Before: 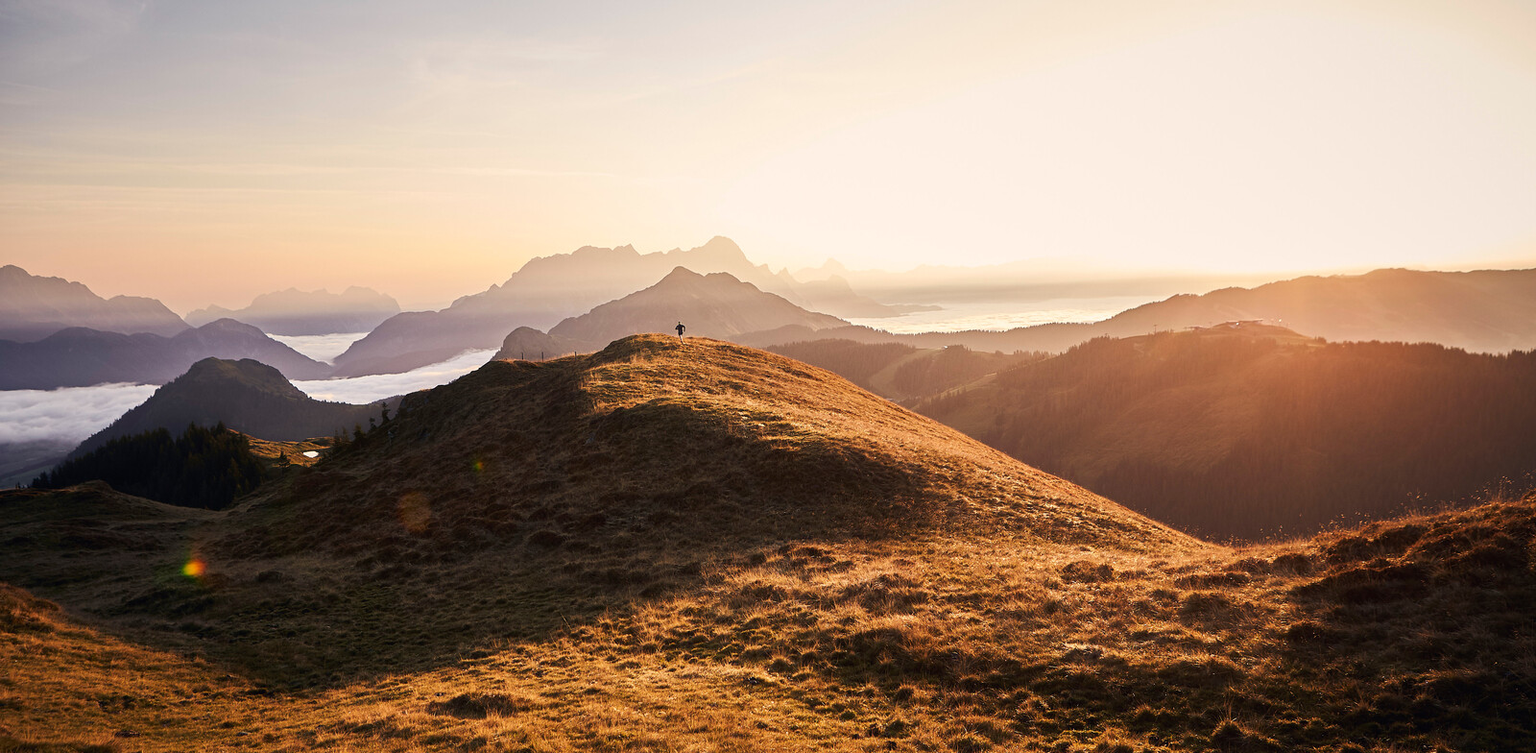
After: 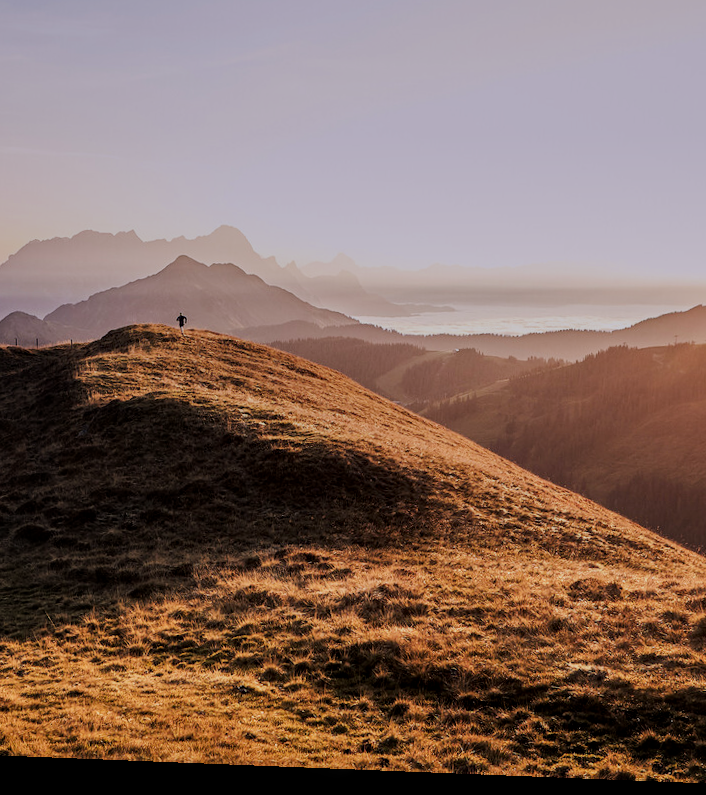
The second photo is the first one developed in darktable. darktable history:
filmic rgb: black relative exposure -7.65 EV, white relative exposure 4.56 EV, hardness 3.61
rotate and perspective: rotation 2.27°, automatic cropping off
crop: left 33.452%, top 6.025%, right 23.155%
graduated density: hue 238.83°, saturation 50%
local contrast: on, module defaults
